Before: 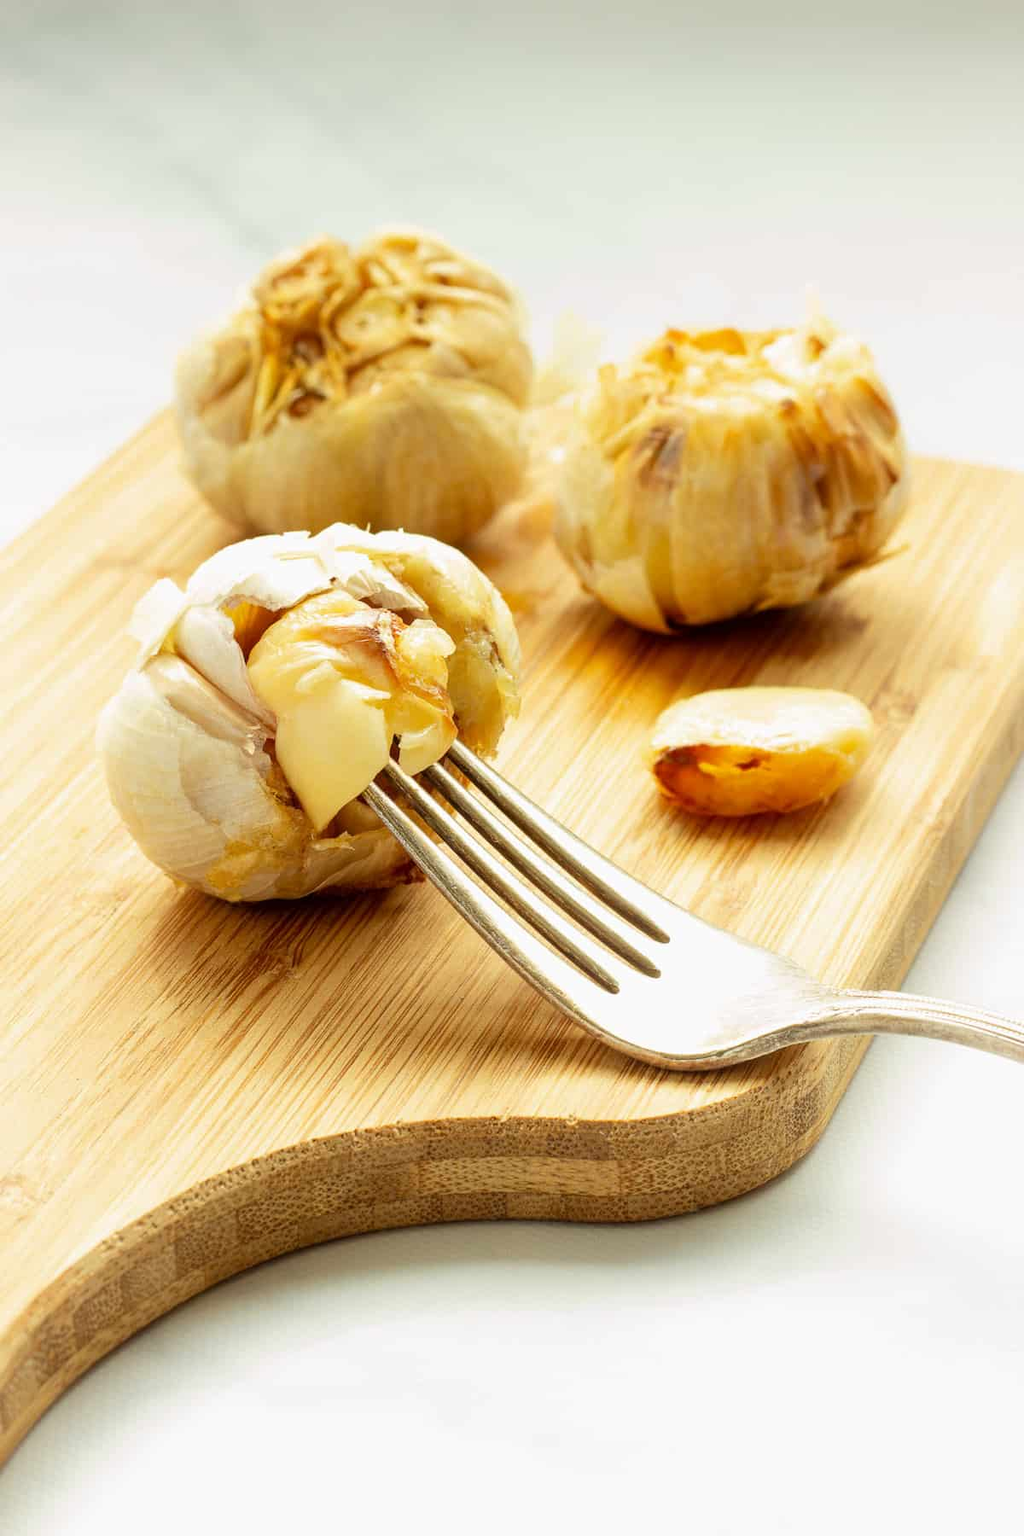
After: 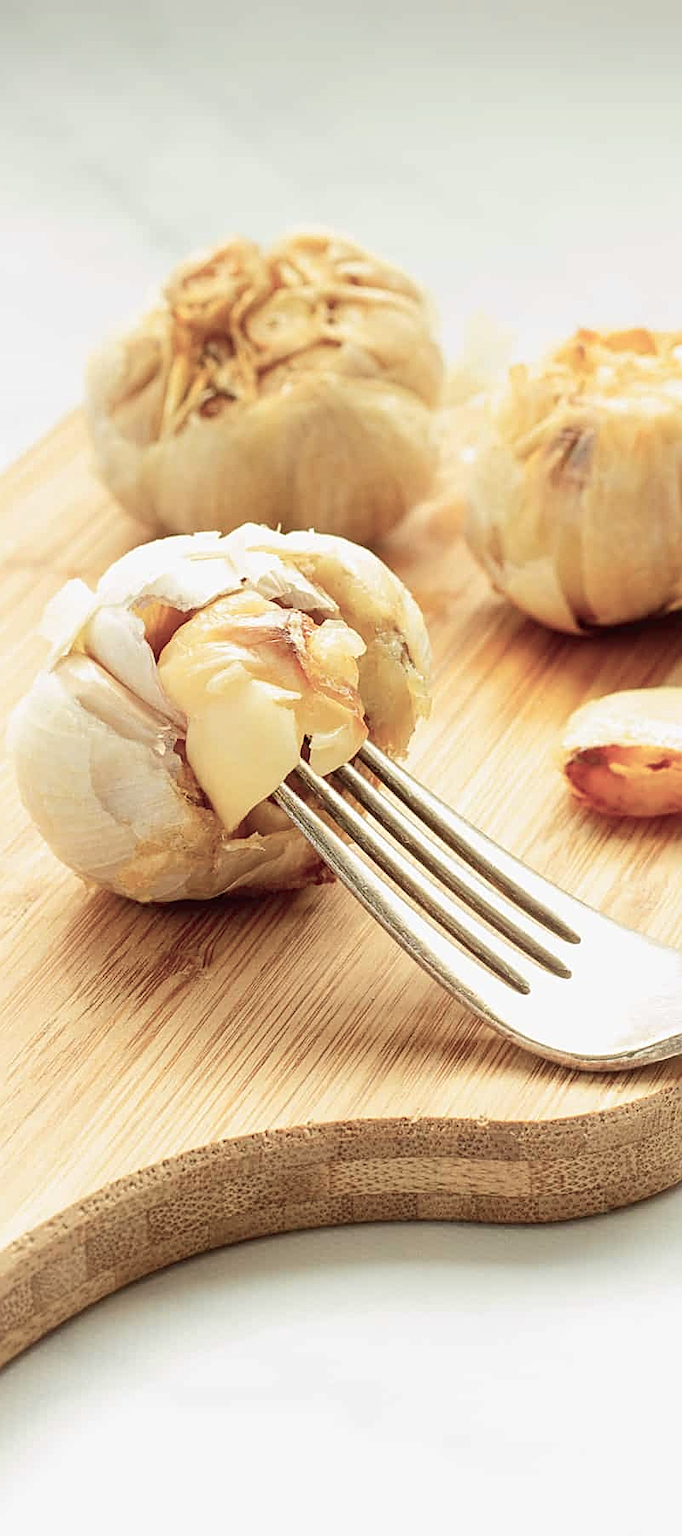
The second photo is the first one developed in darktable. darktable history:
exposure: black level correction 0, exposure 0.2 EV, compensate exposure bias true, compensate highlight preservation false
sharpen: on, module defaults
tone equalizer: -8 EV -0.417 EV, -7 EV -0.389 EV, -6 EV -0.333 EV, -5 EV -0.222 EV, -3 EV 0.222 EV, -2 EV 0.333 EV, -1 EV 0.389 EV, +0 EV 0.417 EV, edges refinement/feathering 500, mask exposure compensation -1.57 EV, preserve details no
crop and rotate: left 8.786%, right 24.548%
color balance rgb: perceptual saturation grading › global saturation -27.94%, hue shift -2.27°, contrast -21.26%
